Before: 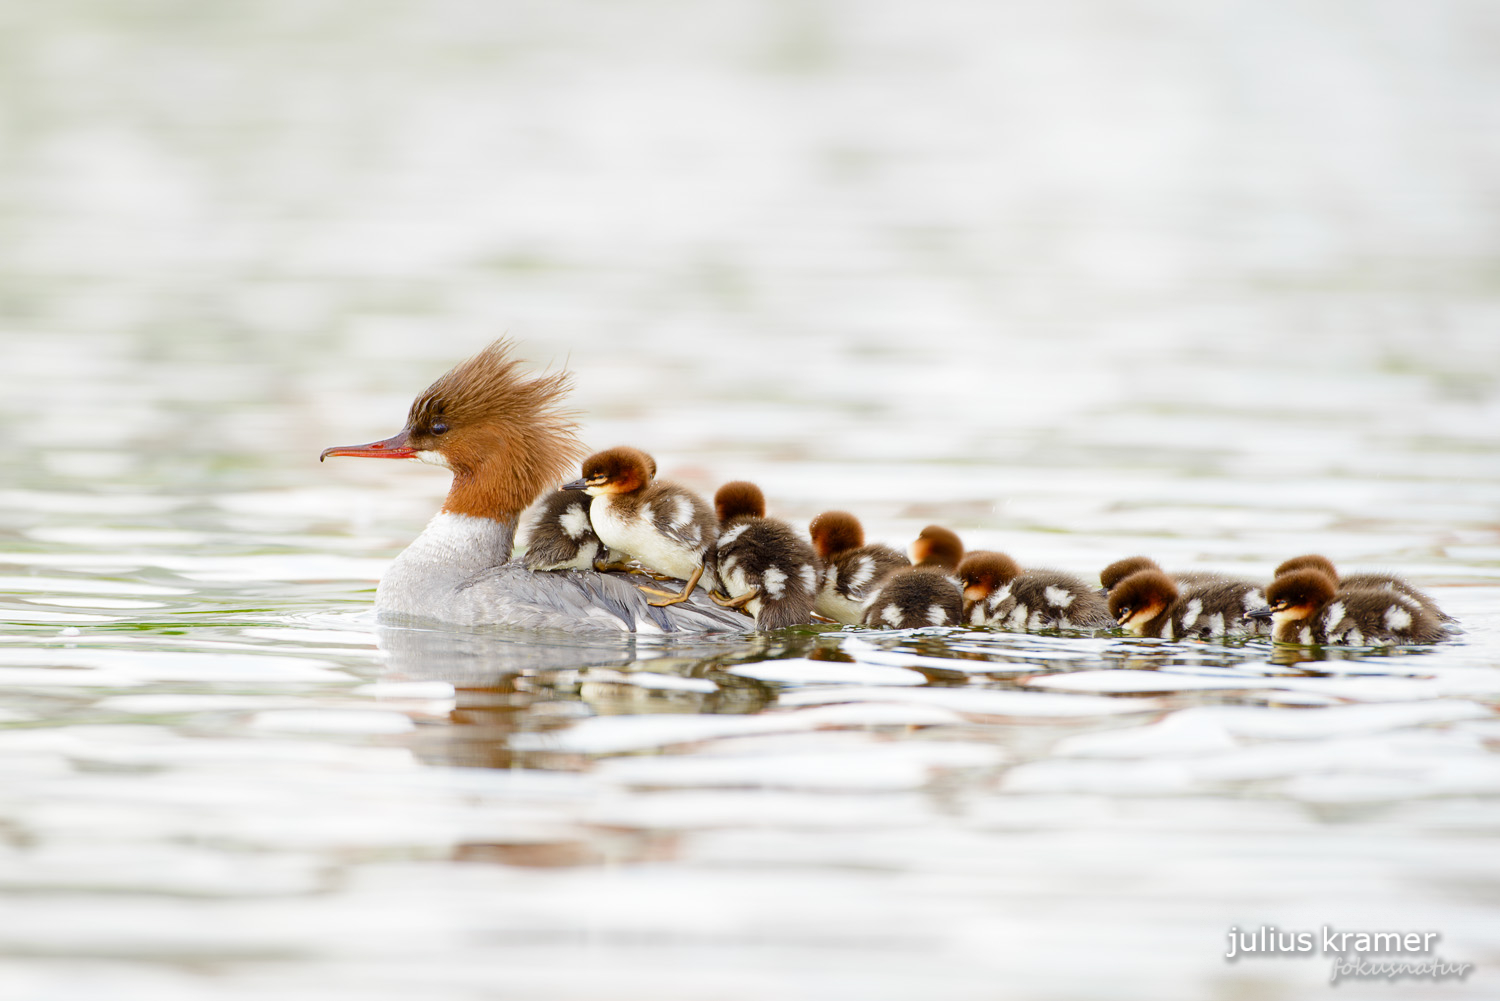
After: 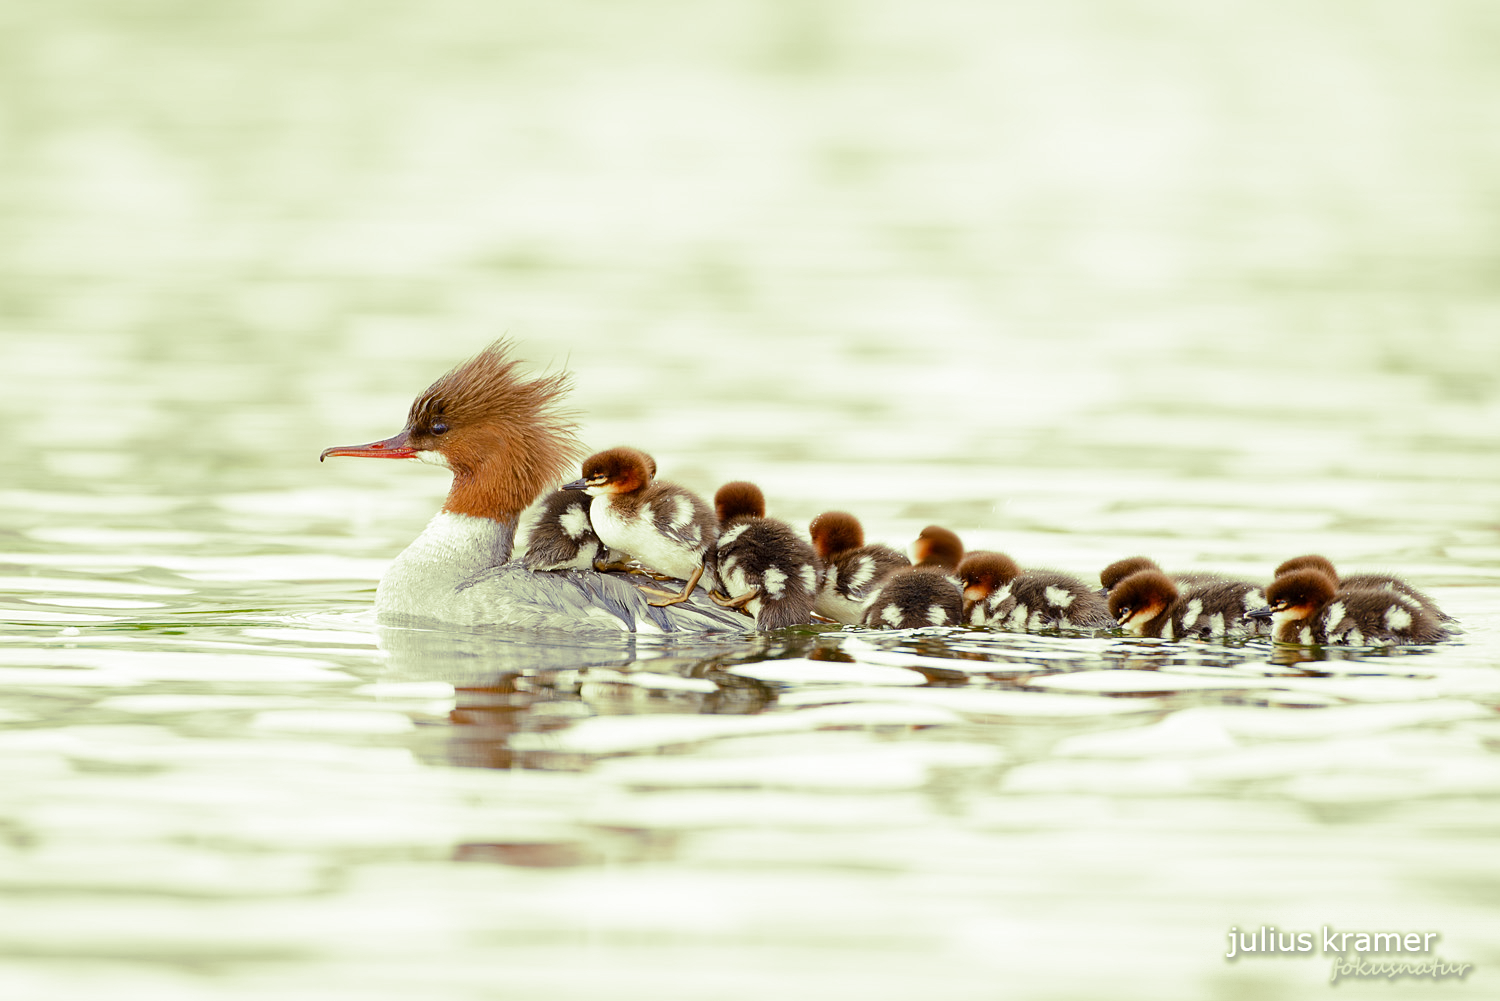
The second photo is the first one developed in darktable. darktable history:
sharpen: radius 1.272, amount 0.305, threshold 0
split-toning: shadows › hue 290.82°, shadows › saturation 0.34, highlights › saturation 0.38, balance 0, compress 50%
